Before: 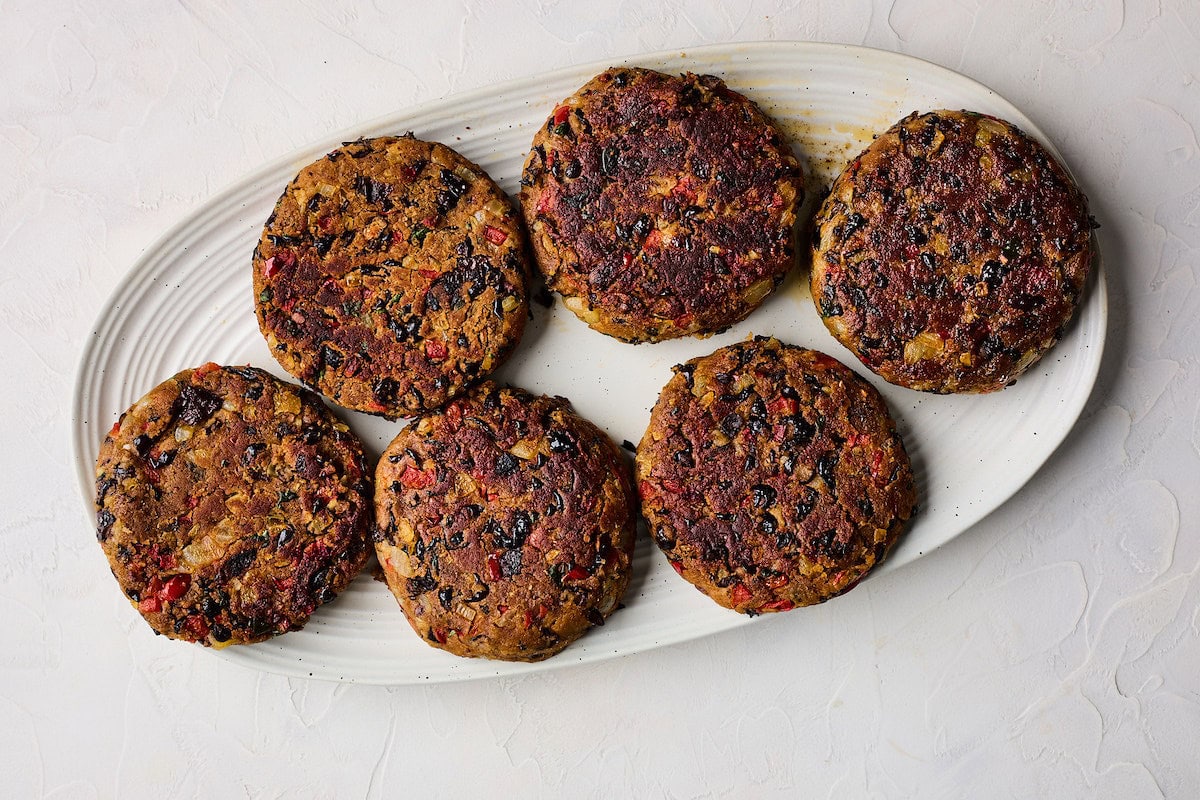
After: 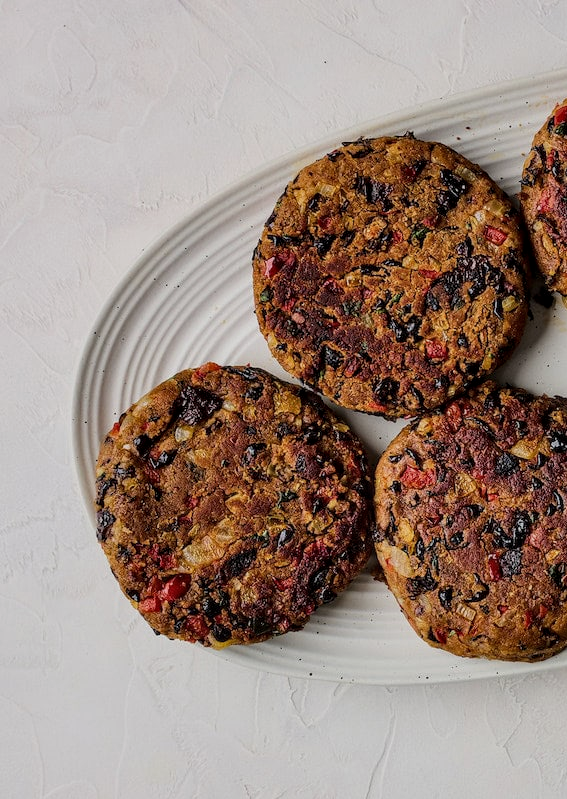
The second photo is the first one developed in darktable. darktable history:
exposure: exposure -0.412 EV, compensate exposure bias true, compensate highlight preservation false
crop and rotate: left 0.06%, top 0%, right 52.662%
local contrast: on, module defaults
